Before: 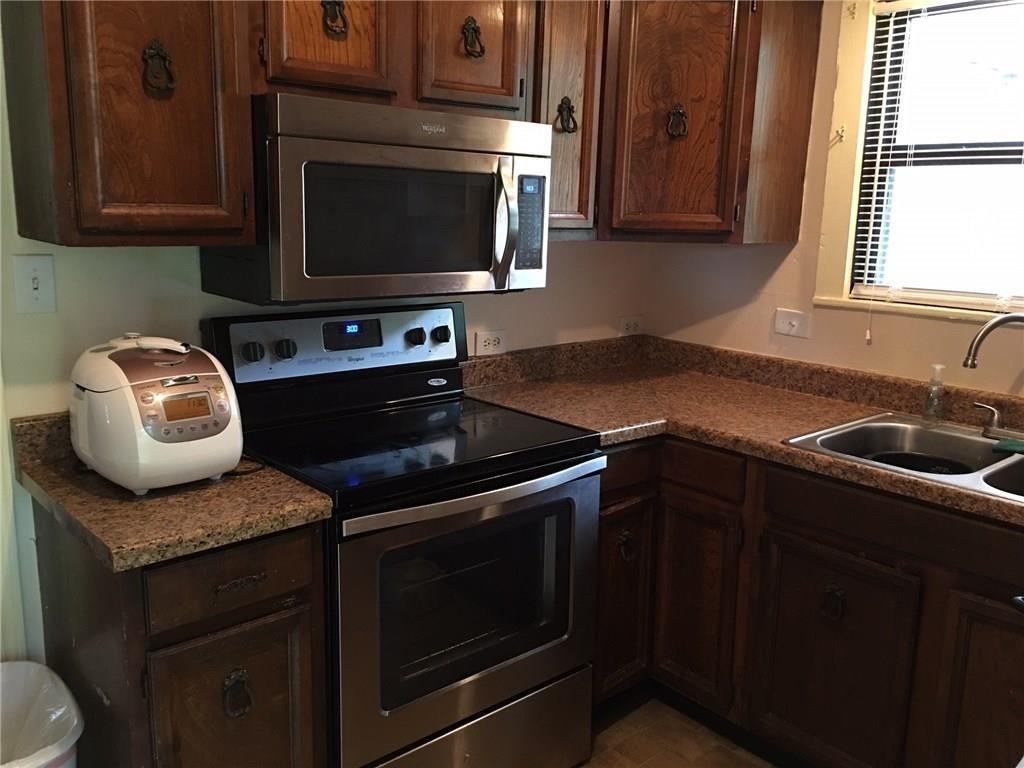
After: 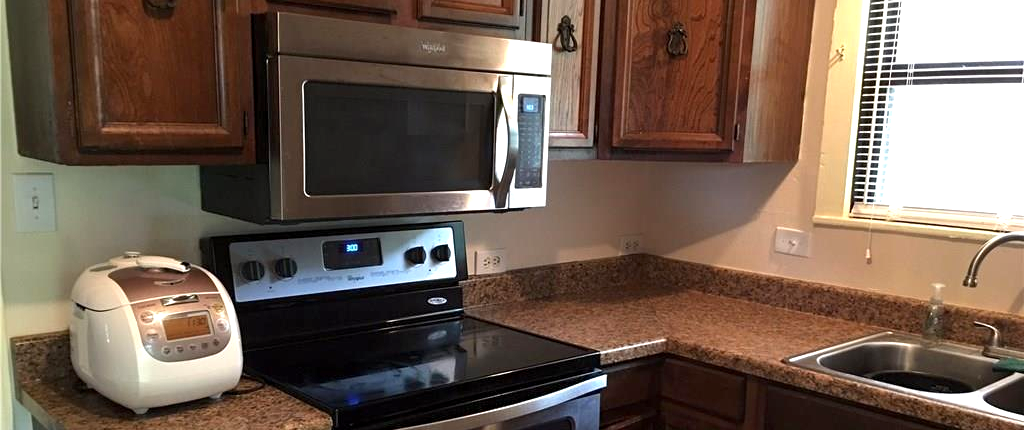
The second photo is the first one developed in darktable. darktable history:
crop and rotate: top 10.625%, bottom 33.272%
local contrast: highlights 107%, shadows 100%, detail 120%, midtone range 0.2
exposure: black level correction 0.001, exposure 0.499 EV, compensate exposure bias true, compensate highlight preservation false
